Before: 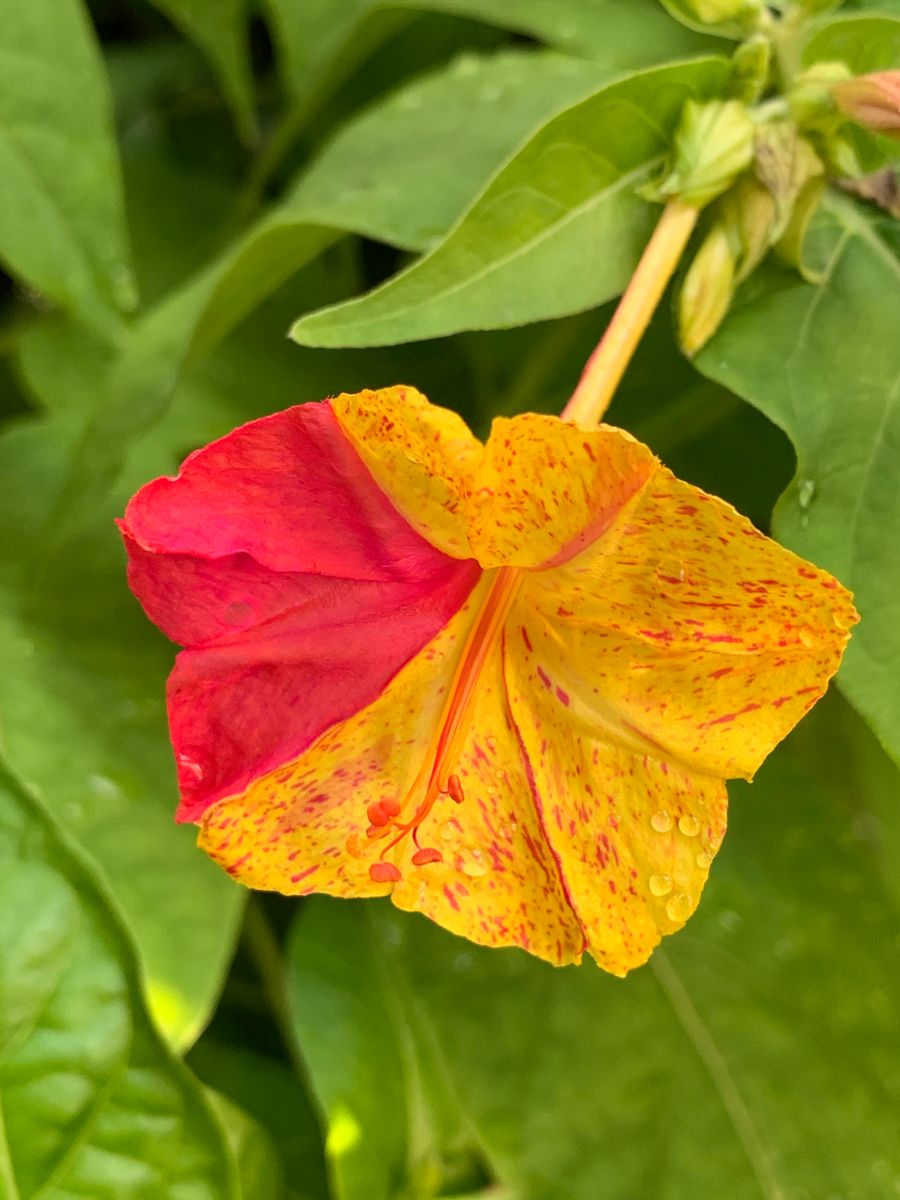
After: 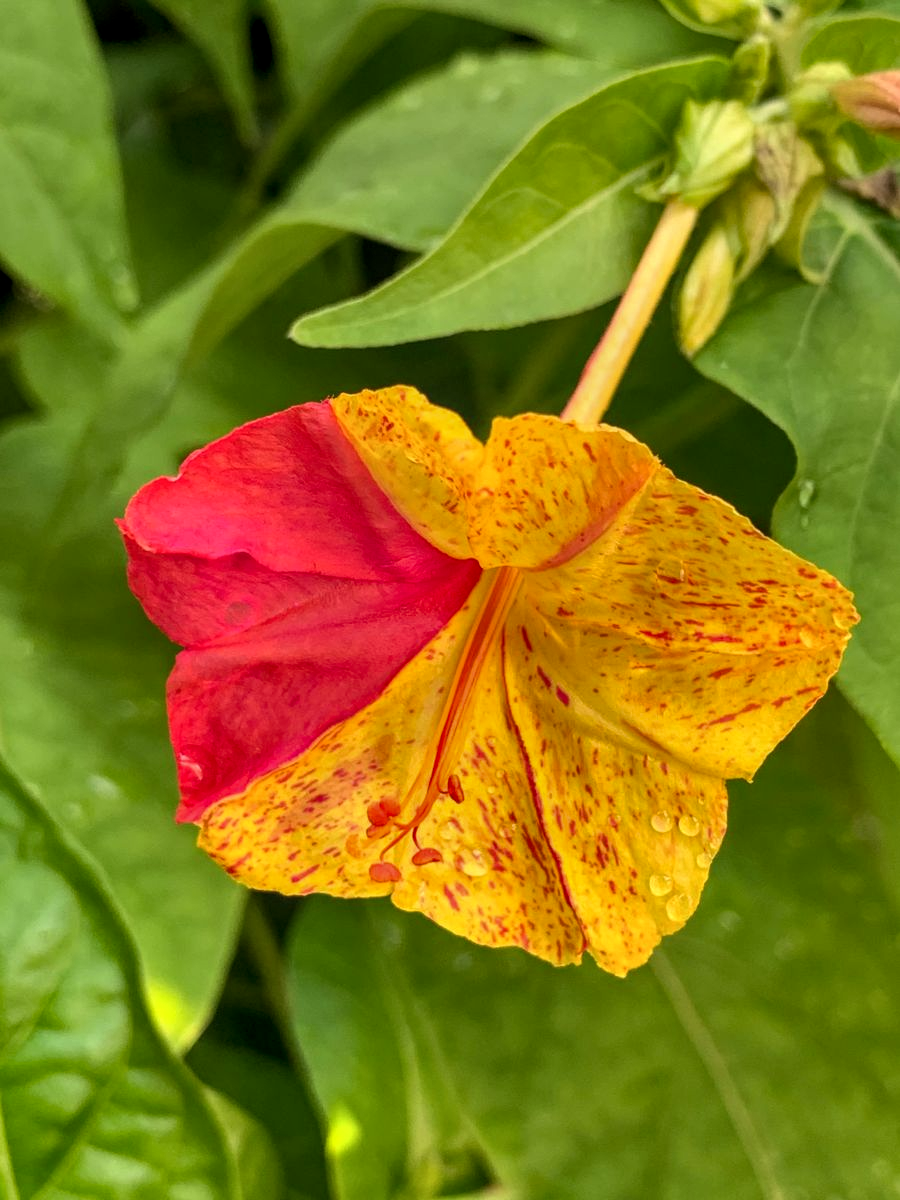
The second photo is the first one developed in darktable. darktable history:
shadows and highlights: shadows 24.63, highlights -79.18, highlights color adjustment 40.41%, soften with gaussian
local contrast: on, module defaults
